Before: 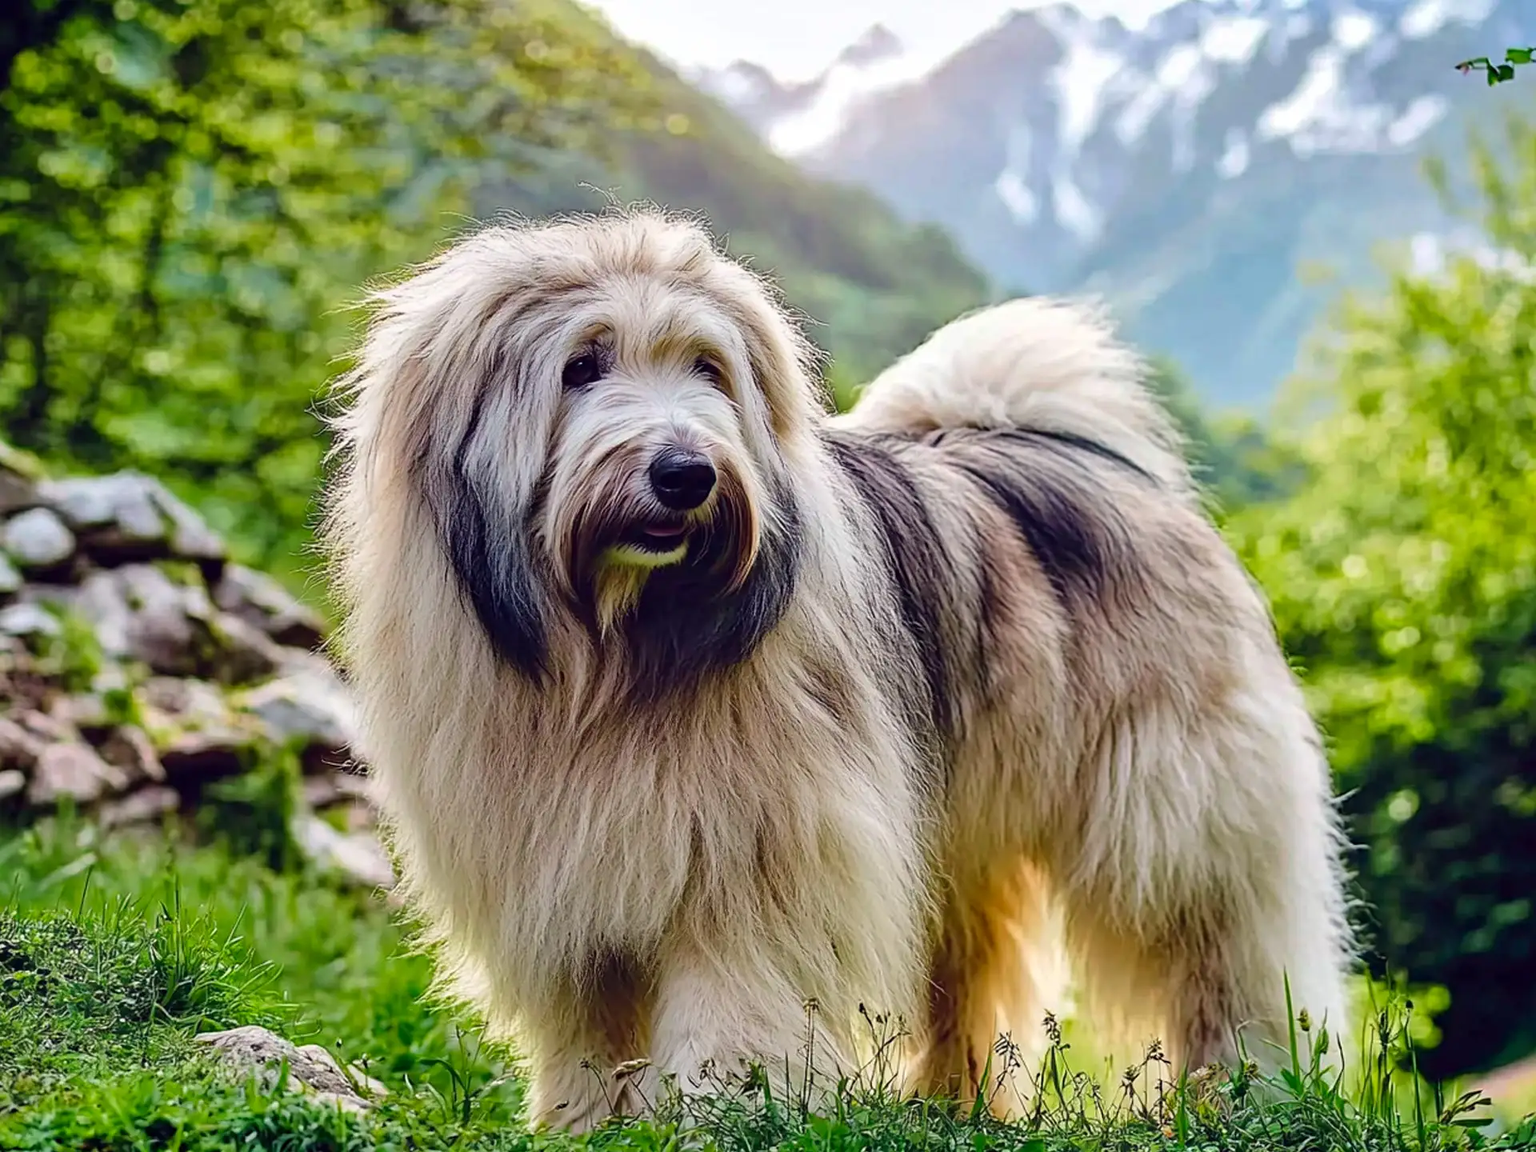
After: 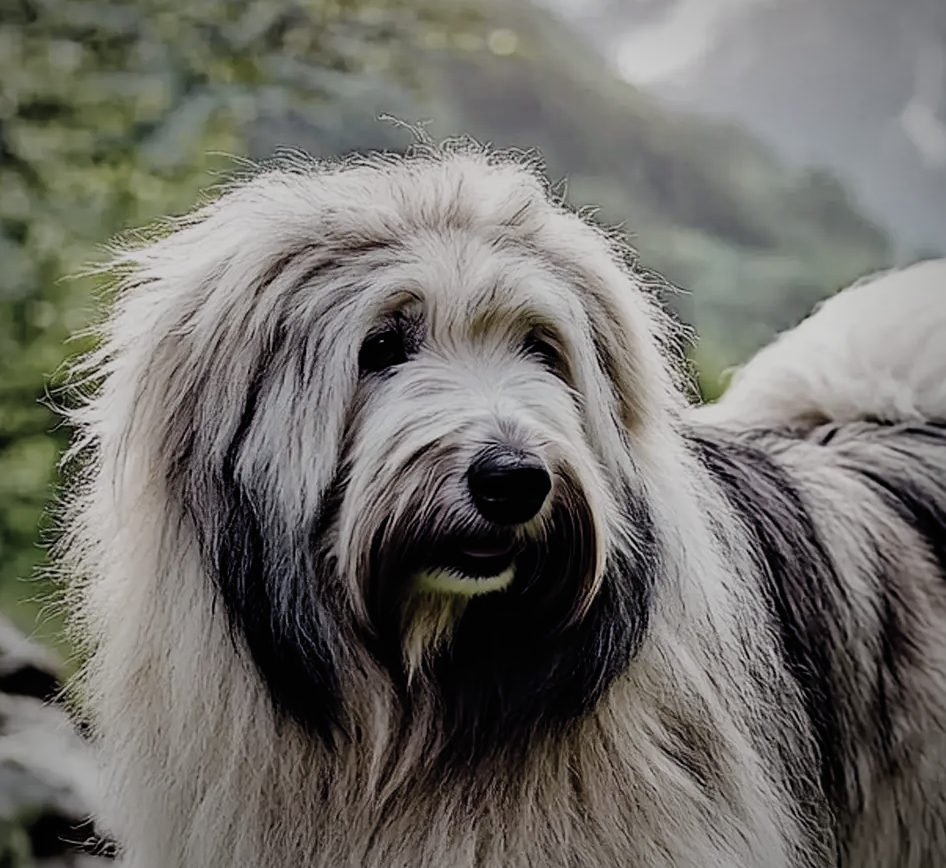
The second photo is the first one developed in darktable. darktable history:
vignetting: on, module defaults
exposure: black level correction -0.015, exposure -0.54 EV, compensate highlight preservation false
crop: left 17.933%, top 7.879%, right 32.79%, bottom 31.814%
filmic rgb: black relative exposure -5.11 EV, white relative exposure 4 EV, hardness 2.89, contrast 1.299, highlights saturation mix -29.24%, add noise in highlights 0.002, preserve chrominance no, color science v4 (2020)
